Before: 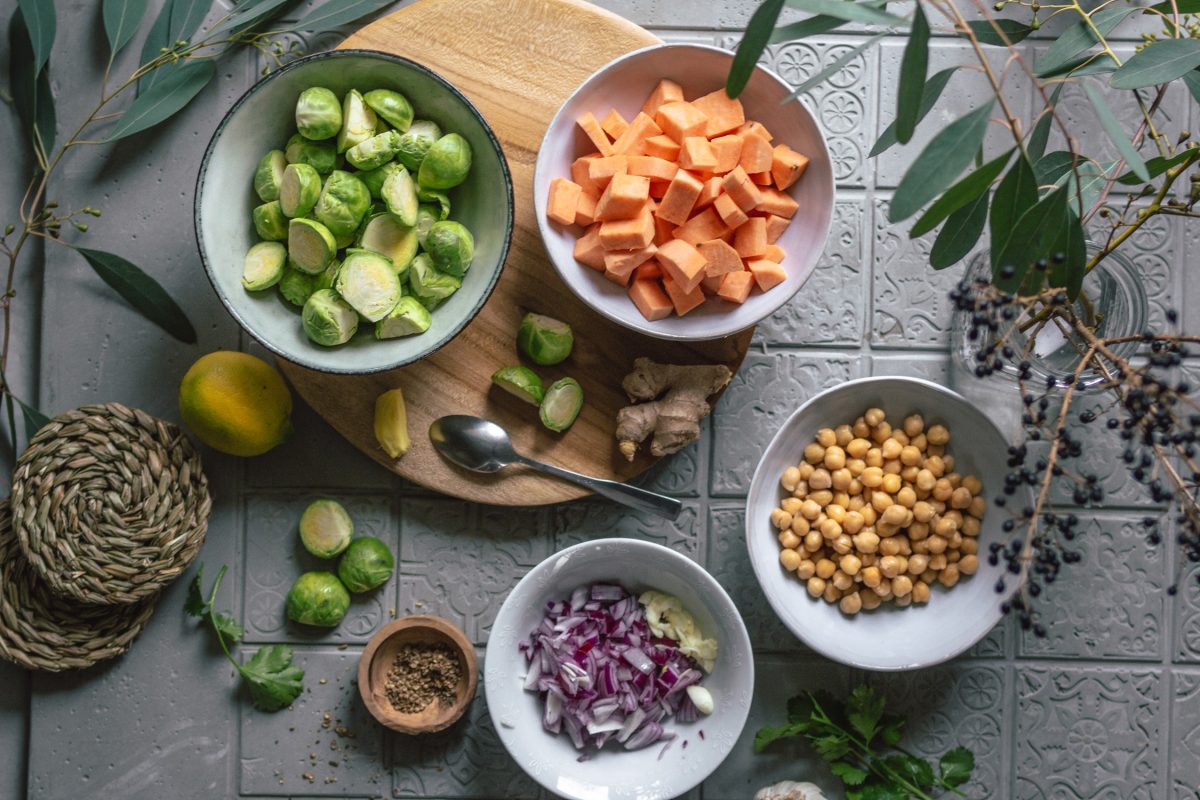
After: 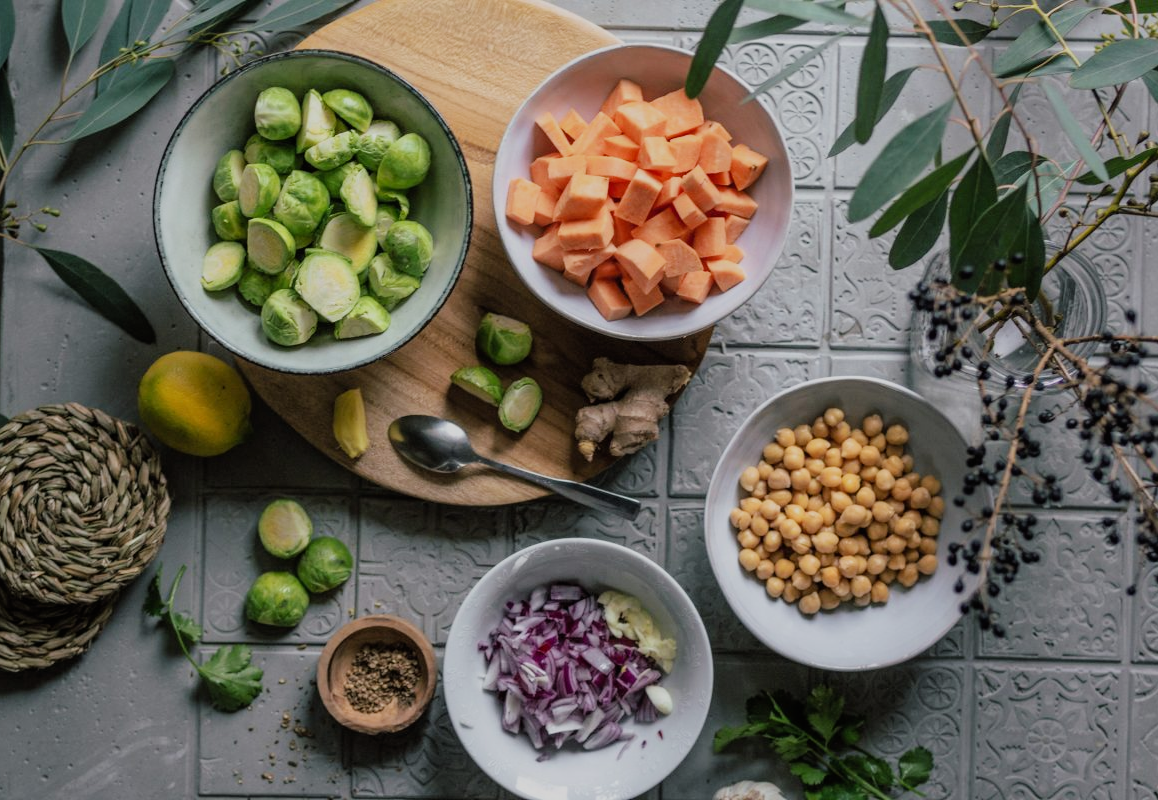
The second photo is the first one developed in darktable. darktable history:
filmic rgb: black relative exposure -7.65 EV, white relative exposure 4.56 EV, hardness 3.61
crop and rotate: left 3.421%
